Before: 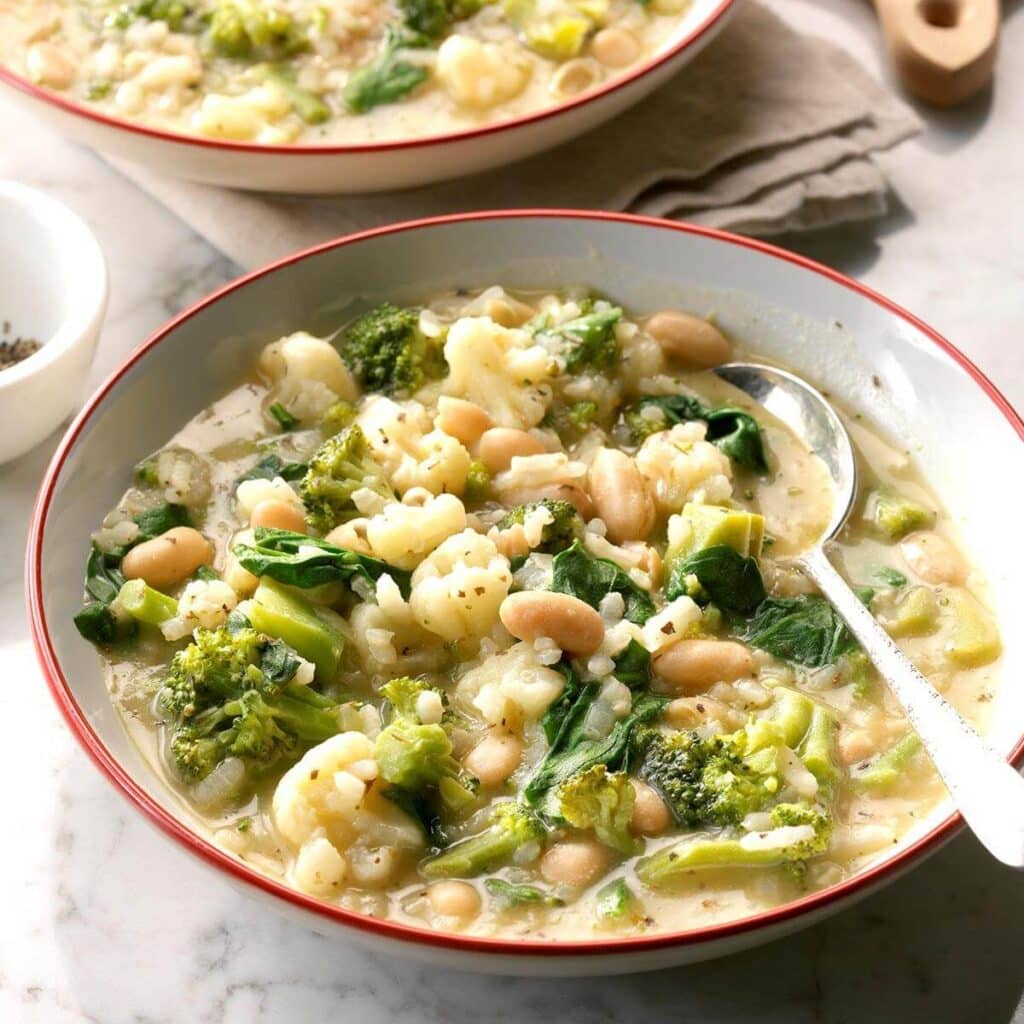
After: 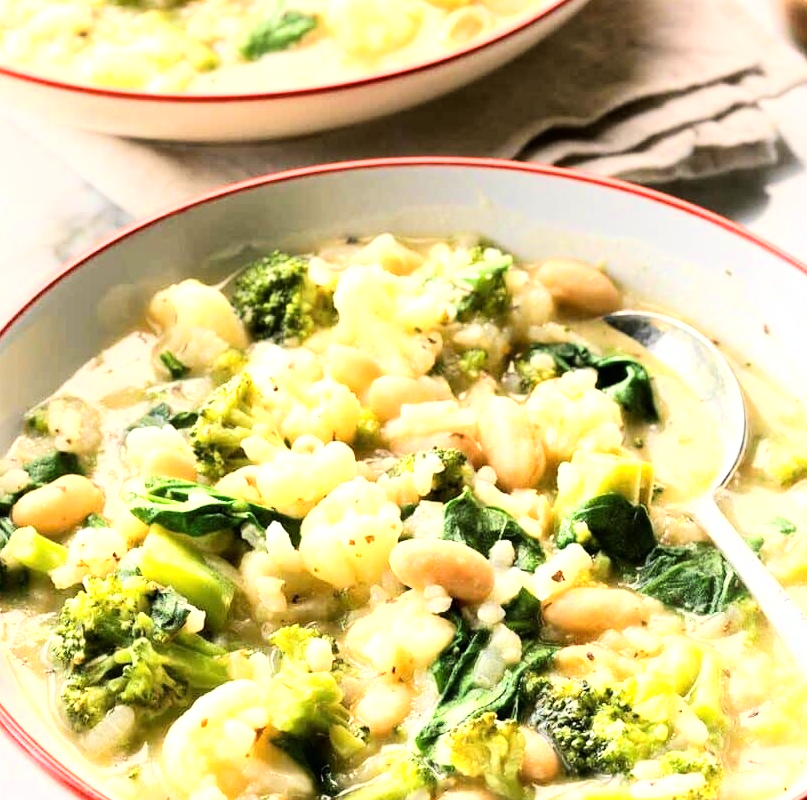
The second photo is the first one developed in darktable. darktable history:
base curve: curves: ch0 [(0, 0) (0.007, 0.004) (0.027, 0.03) (0.046, 0.07) (0.207, 0.54) (0.442, 0.872) (0.673, 0.972) (1, 1)], preserve colors average RGB
crop and rotate: left 10.768%, top 5.14%, right 10.397%, bottom 16.705%
